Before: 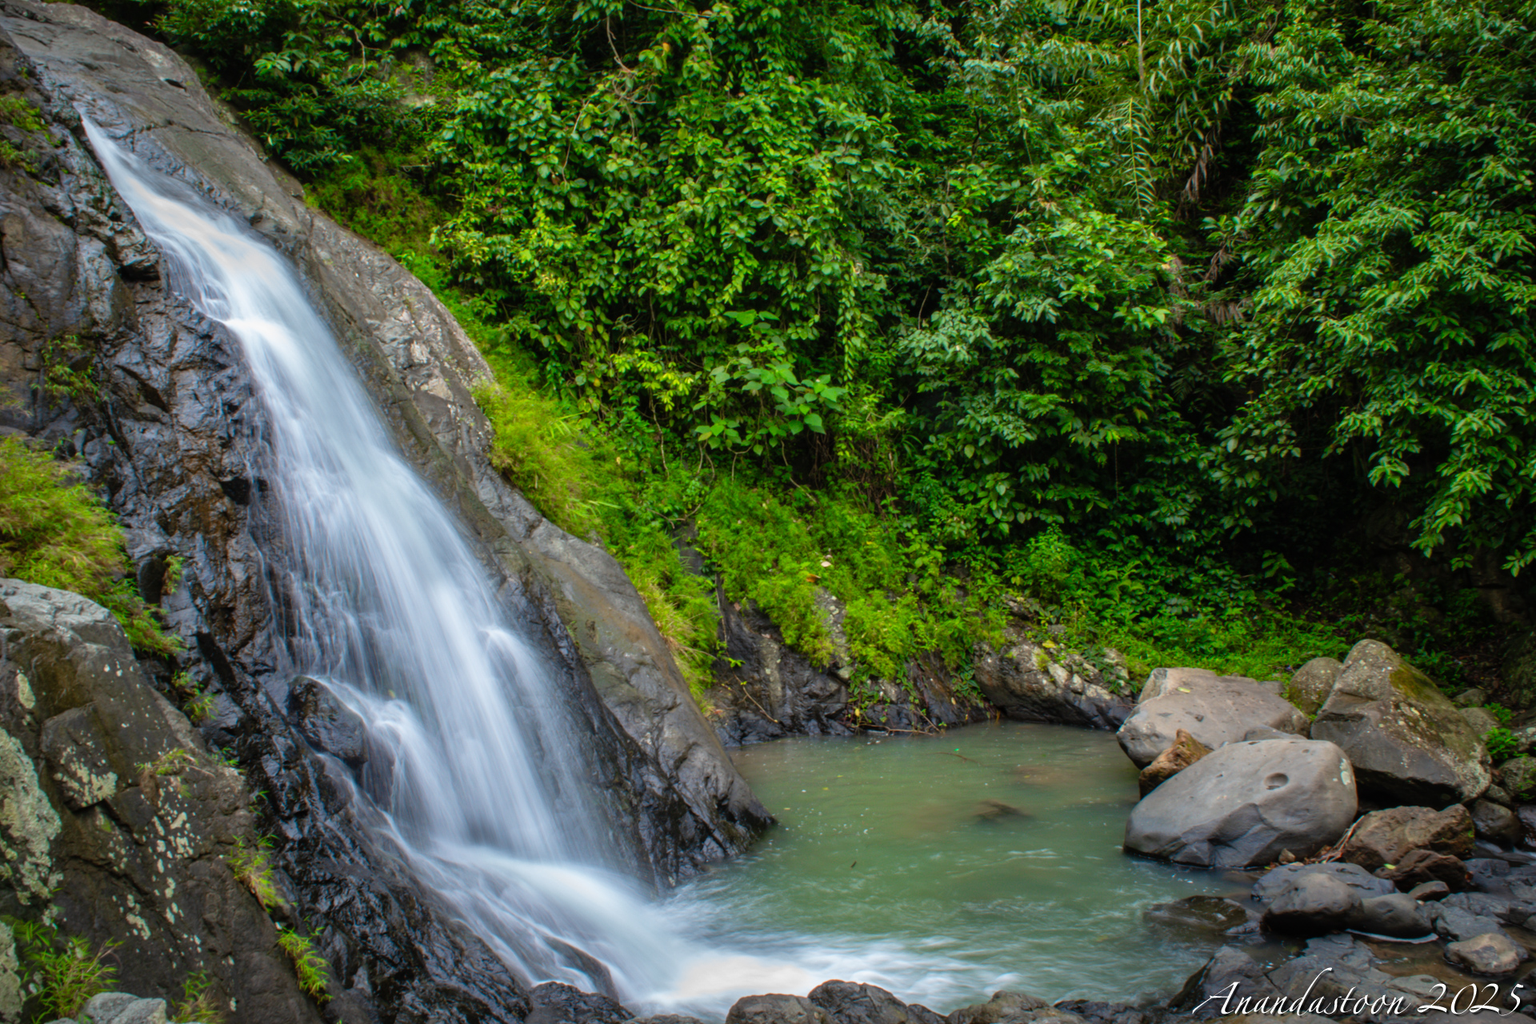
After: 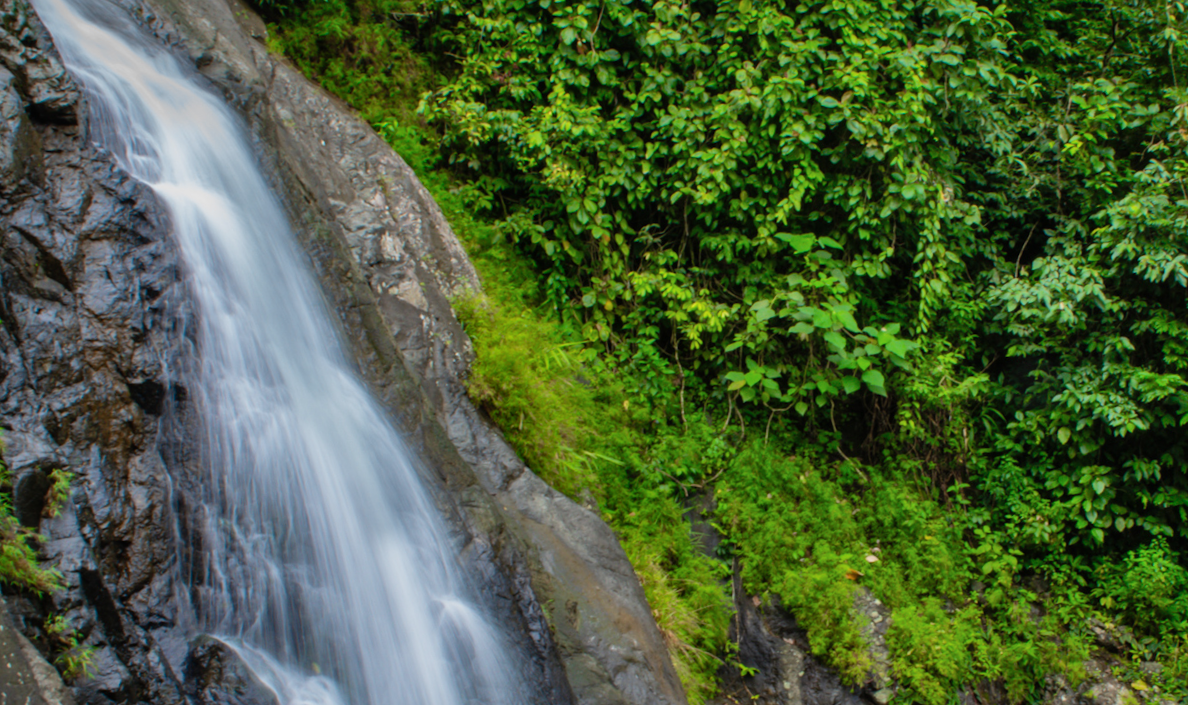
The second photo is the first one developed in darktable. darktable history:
shadows and highlights: shadows 47.76, highlights -40.95, highlights color adjustment 0.23%, soften with gaussian
exposure: exposure -0.309 EV, compensate highlight preservation false
local contrast: mode bilateral grid, contrast 9, coarseness 26, detail 111%, midtone range 0.2
crop and rotate: angle -5.52°, left 2.186%, top 6.652%, right 27.297%, bottom 30.554%
